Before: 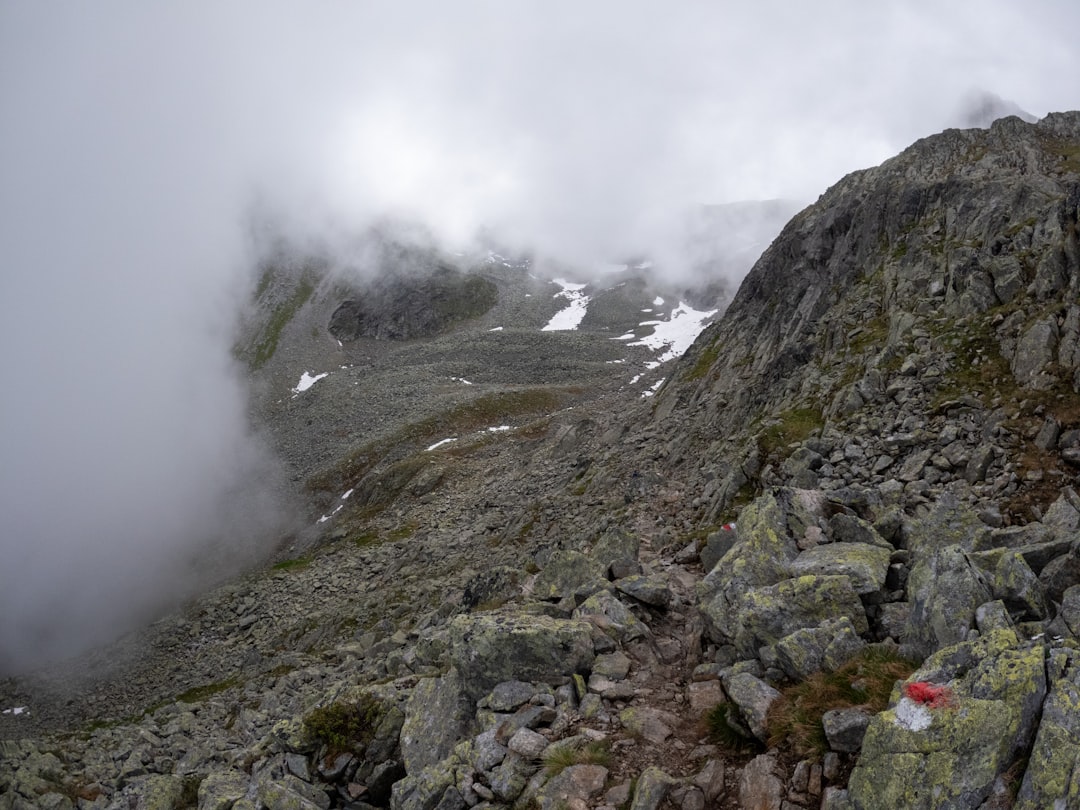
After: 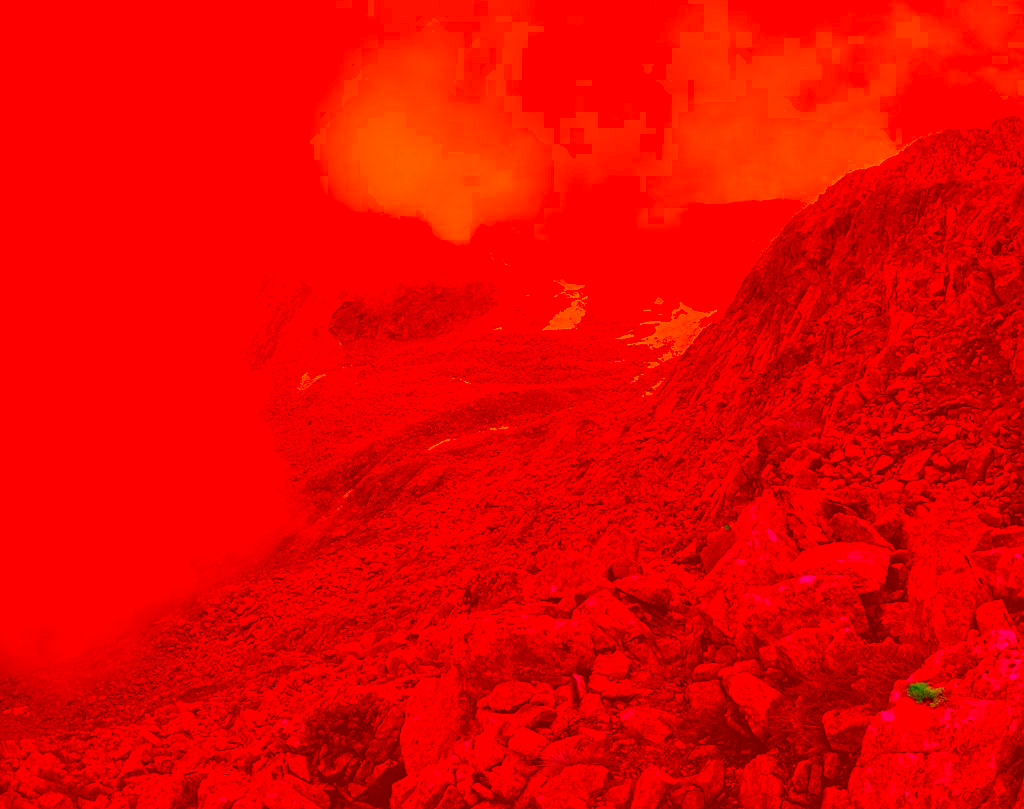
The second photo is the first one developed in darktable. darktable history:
sharpen: amount 0.2
color correction: highlights a* -39.68, highlights b* -40, shadows a* -40, shadows b* -40, saturation -3
crop and rotate: right 5.167%
